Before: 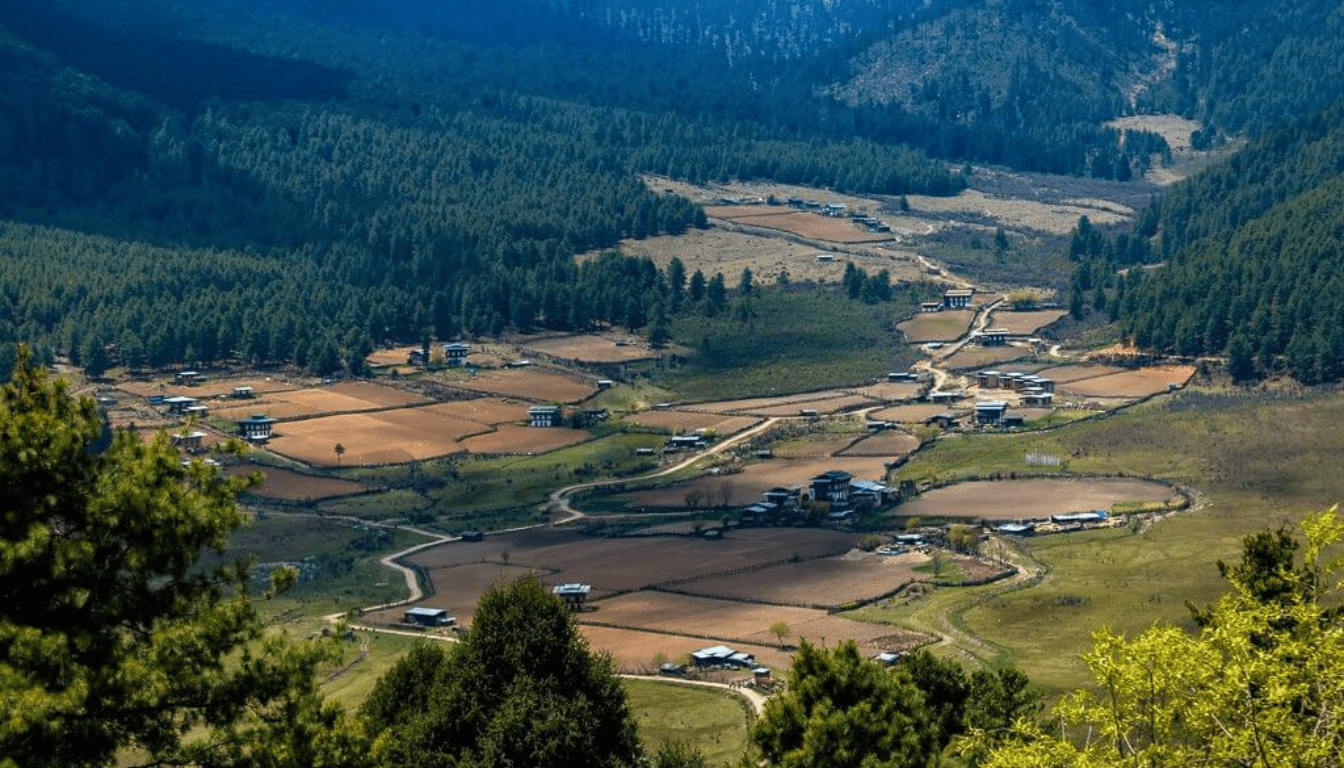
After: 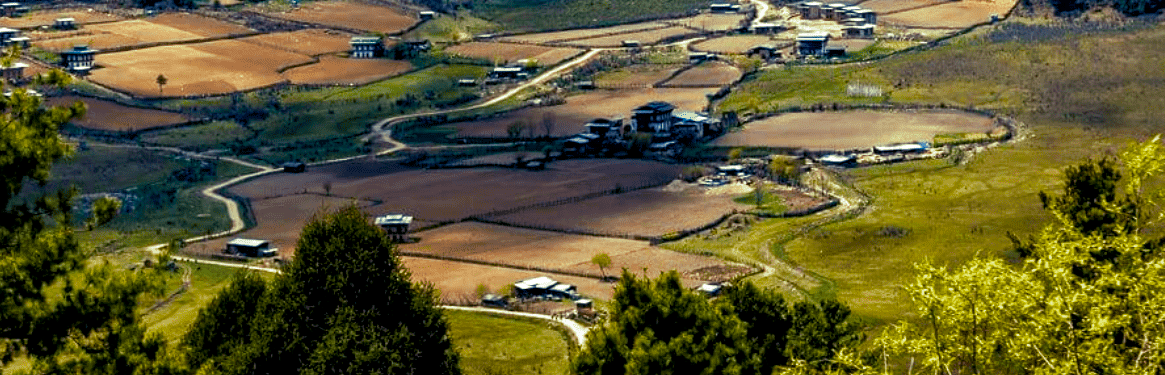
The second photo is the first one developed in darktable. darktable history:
crop and rotate: left 13.306%, top 48.129%, bottom 2.928%
split-toning: shadows › hue 290.82°, shadows › saturation 0.34, highlights › saturation 0.38, balance 0, compress 50%
color balance rgb: shadows lift › luminance -21.66%, shadows lift › chroma 6.57%, shadows lift › hue 270°, power › chroma 0.68%, power › hue 60°, highlights gain › luminance 6.08%, highlights gain › chroma 1.33%, highlights gain › hue 90°, global offset › luminance -0.87%, perceptual saturation grading › global saturation 26.86%, perceptual saturation grading › highlights -28.39%, perceptual saturation grading › mid-tones 15.22%, perceptual saturation grading › shadows 33.98%, perceptual brilliance grading › highlights 10%, perceptual brilliance grading › mid-tones 5%
color correction: highlights a* -0.182, highlights b* -0.124
